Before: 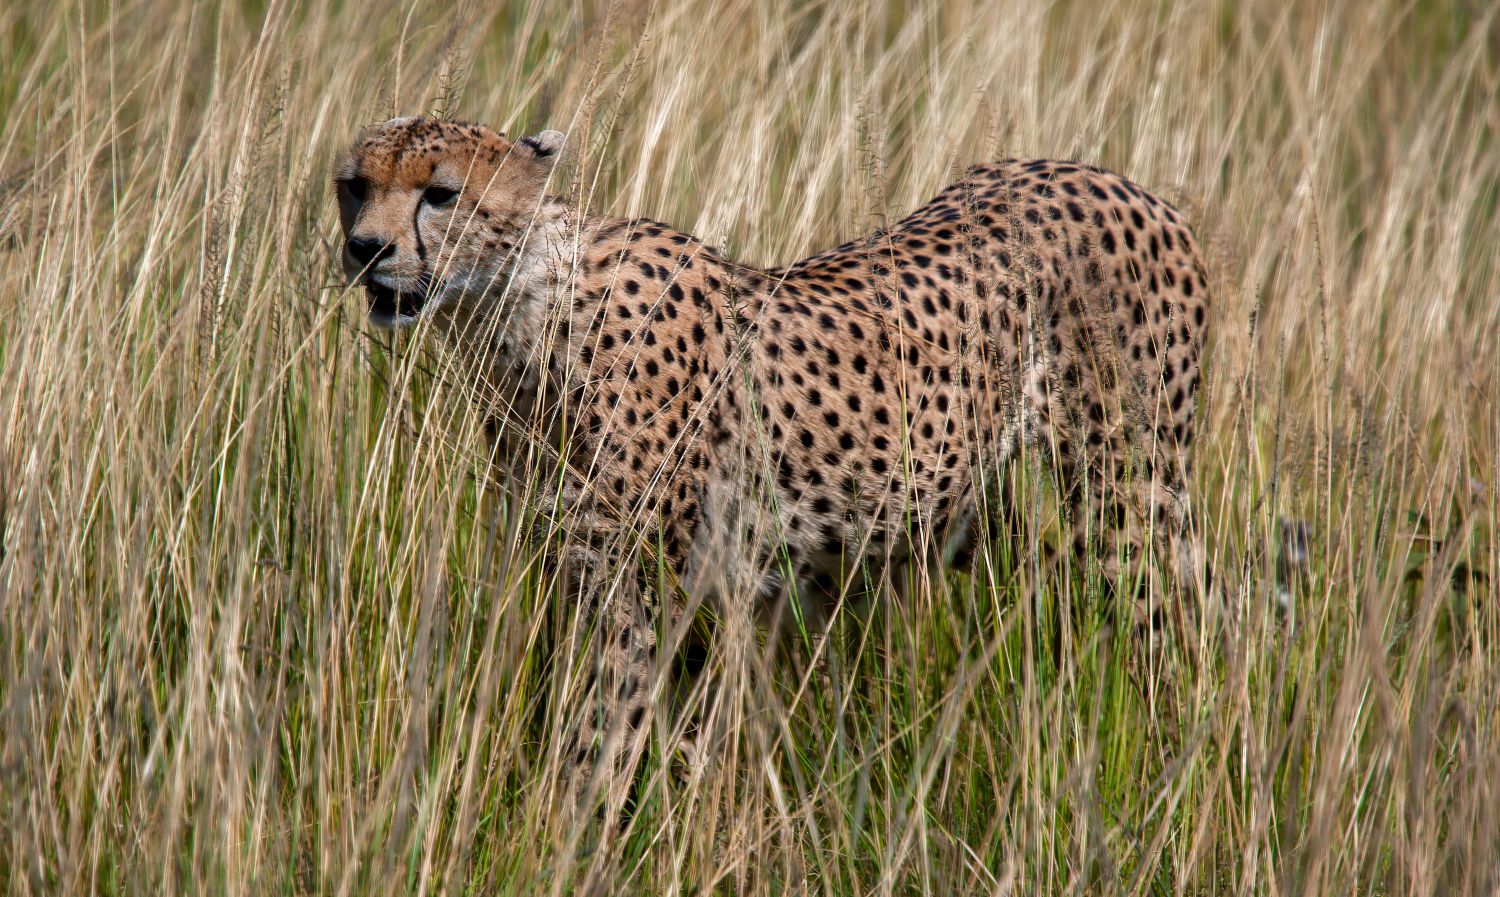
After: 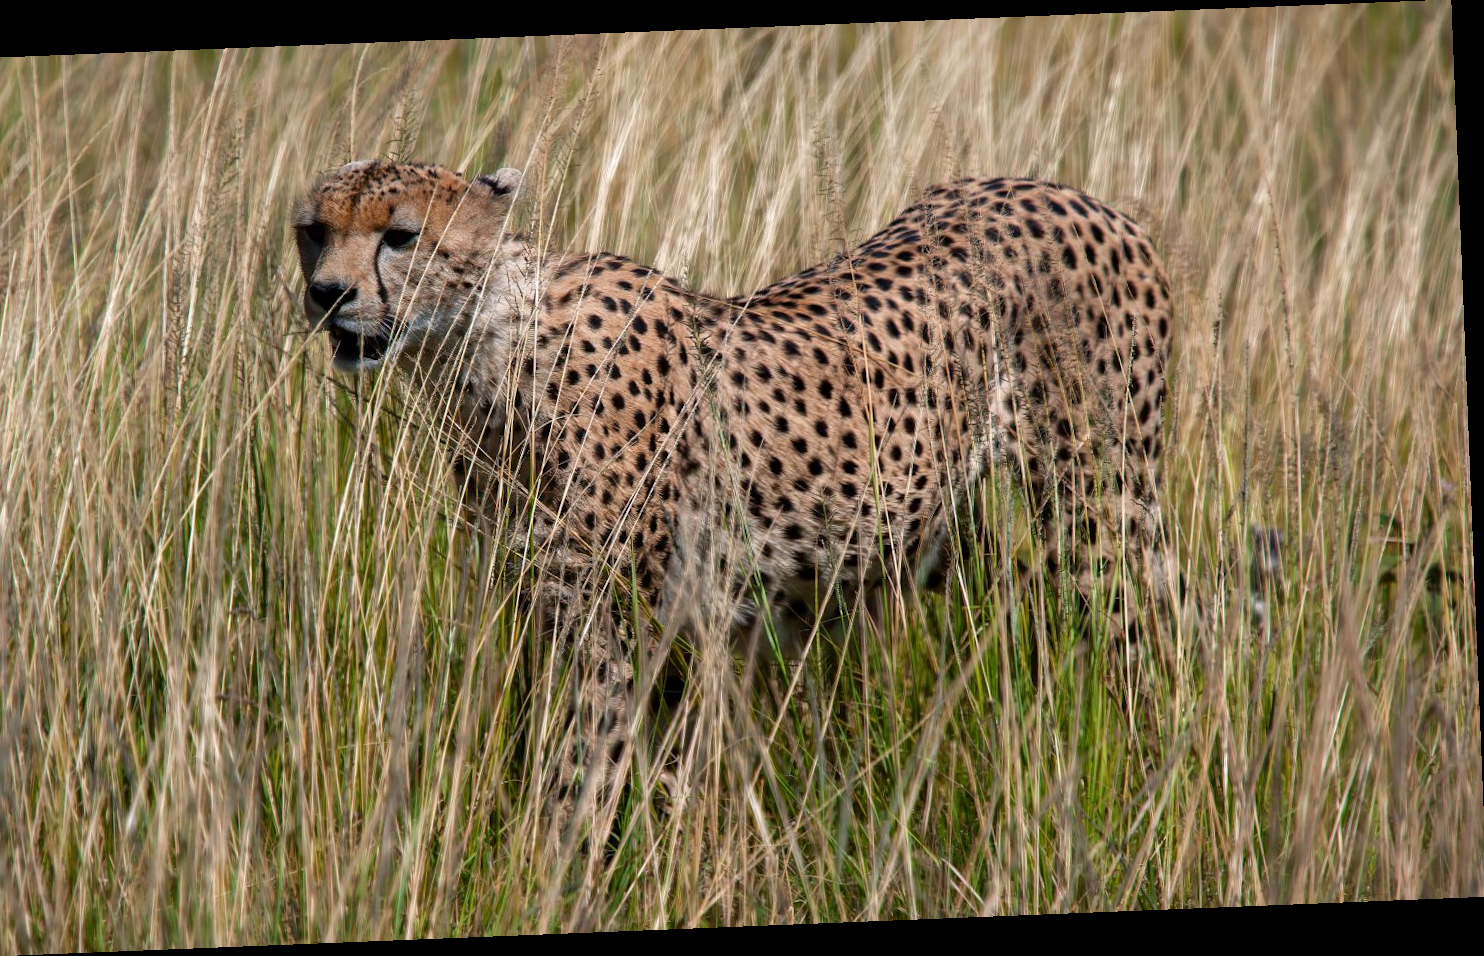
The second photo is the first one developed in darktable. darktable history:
crop and rotate: left 3.238%
rotate and perspective: rotation -2.29°, automatic cropping off
